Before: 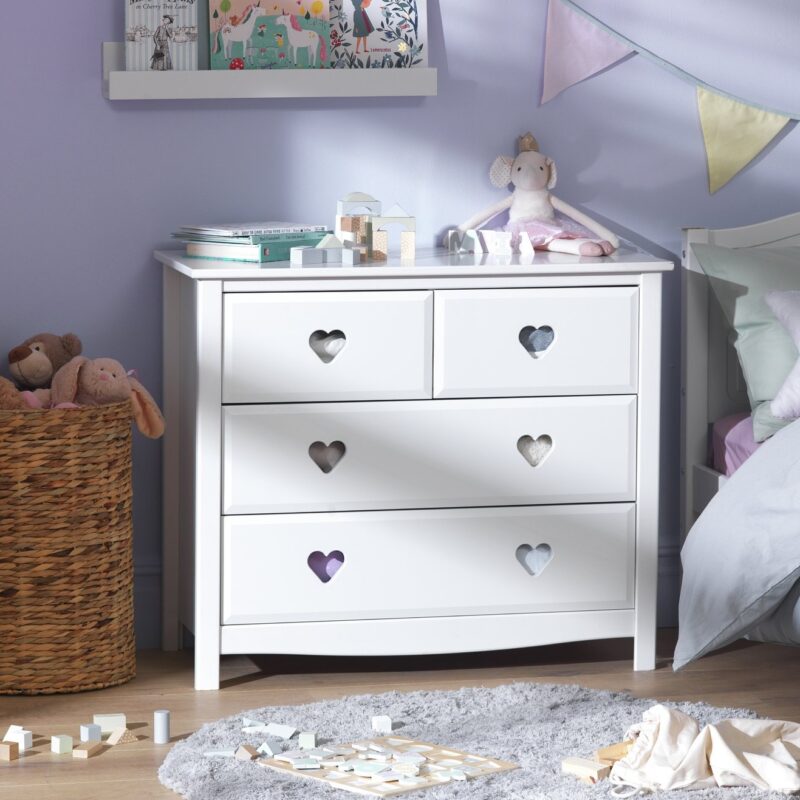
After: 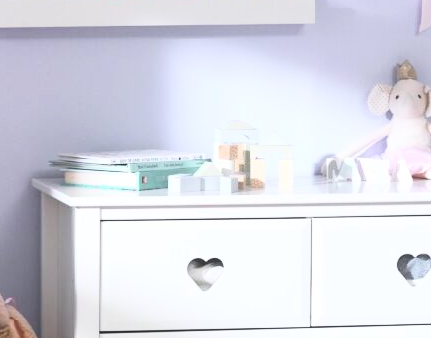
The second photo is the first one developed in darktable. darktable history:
contrast brightness saturation: contrast 0.39, brightness 0.53
crop: left 15.306%, top 9.065%, right 30.789%, bottom 48.638%
